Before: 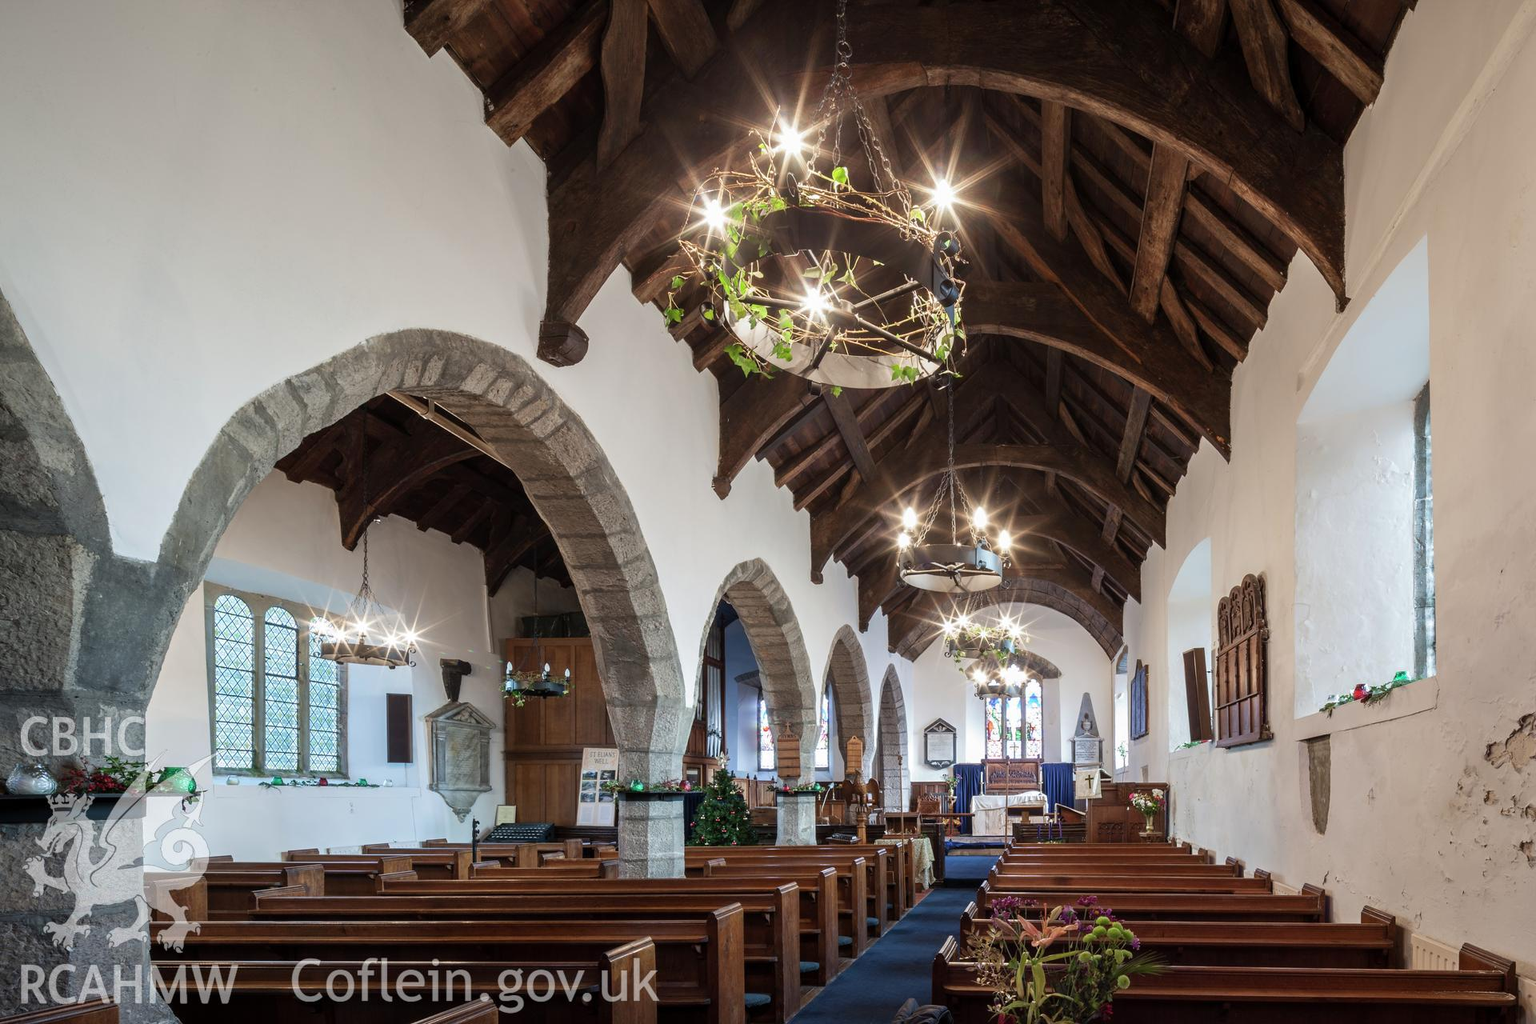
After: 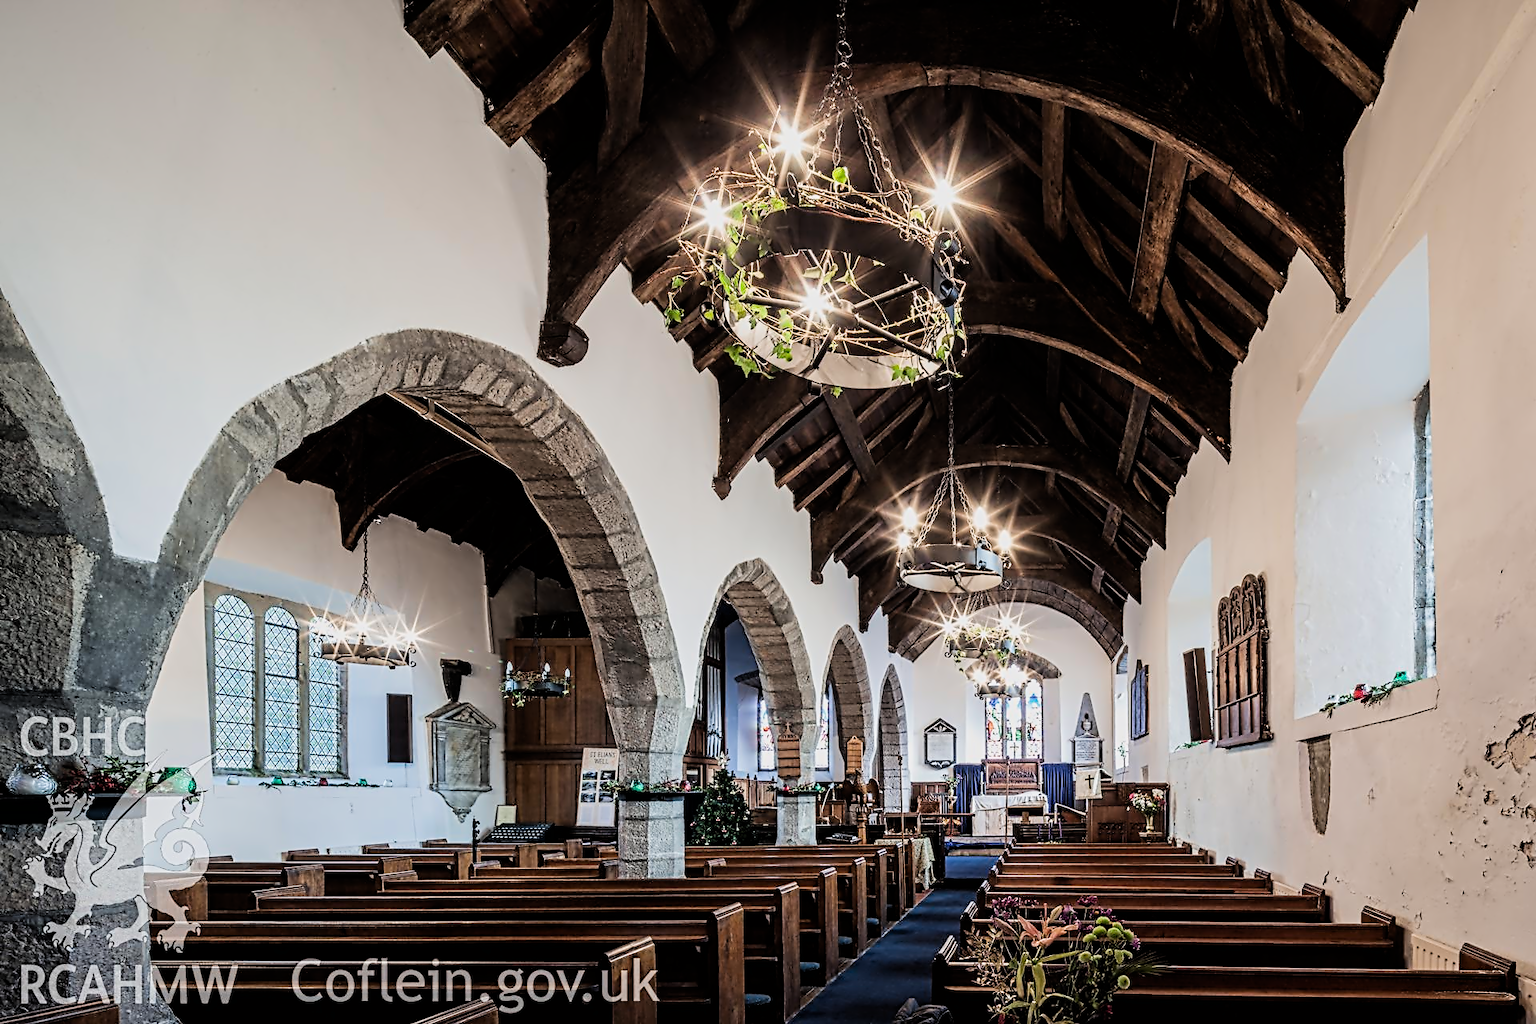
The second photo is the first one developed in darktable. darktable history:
exposure: exposure 0.208 EV, compensate exposure bias true, compensate highlight preservation false
filmic rgb: black relative exposure -5.13 EV, white relative exposure 3.98 EV, threshold 2.97 EV, hardness 2.9, contrast 1.299, enable highlight reconstruction true
contrast equalizer: octaves 7, y [[0.5, 0.5, 0.5, 0.515, 0.749, 0.84], [0.5 ×6], [0.5 ×6], [0, 0, 0, 0.001, 0.067, 0.262], [0 ×6]]
